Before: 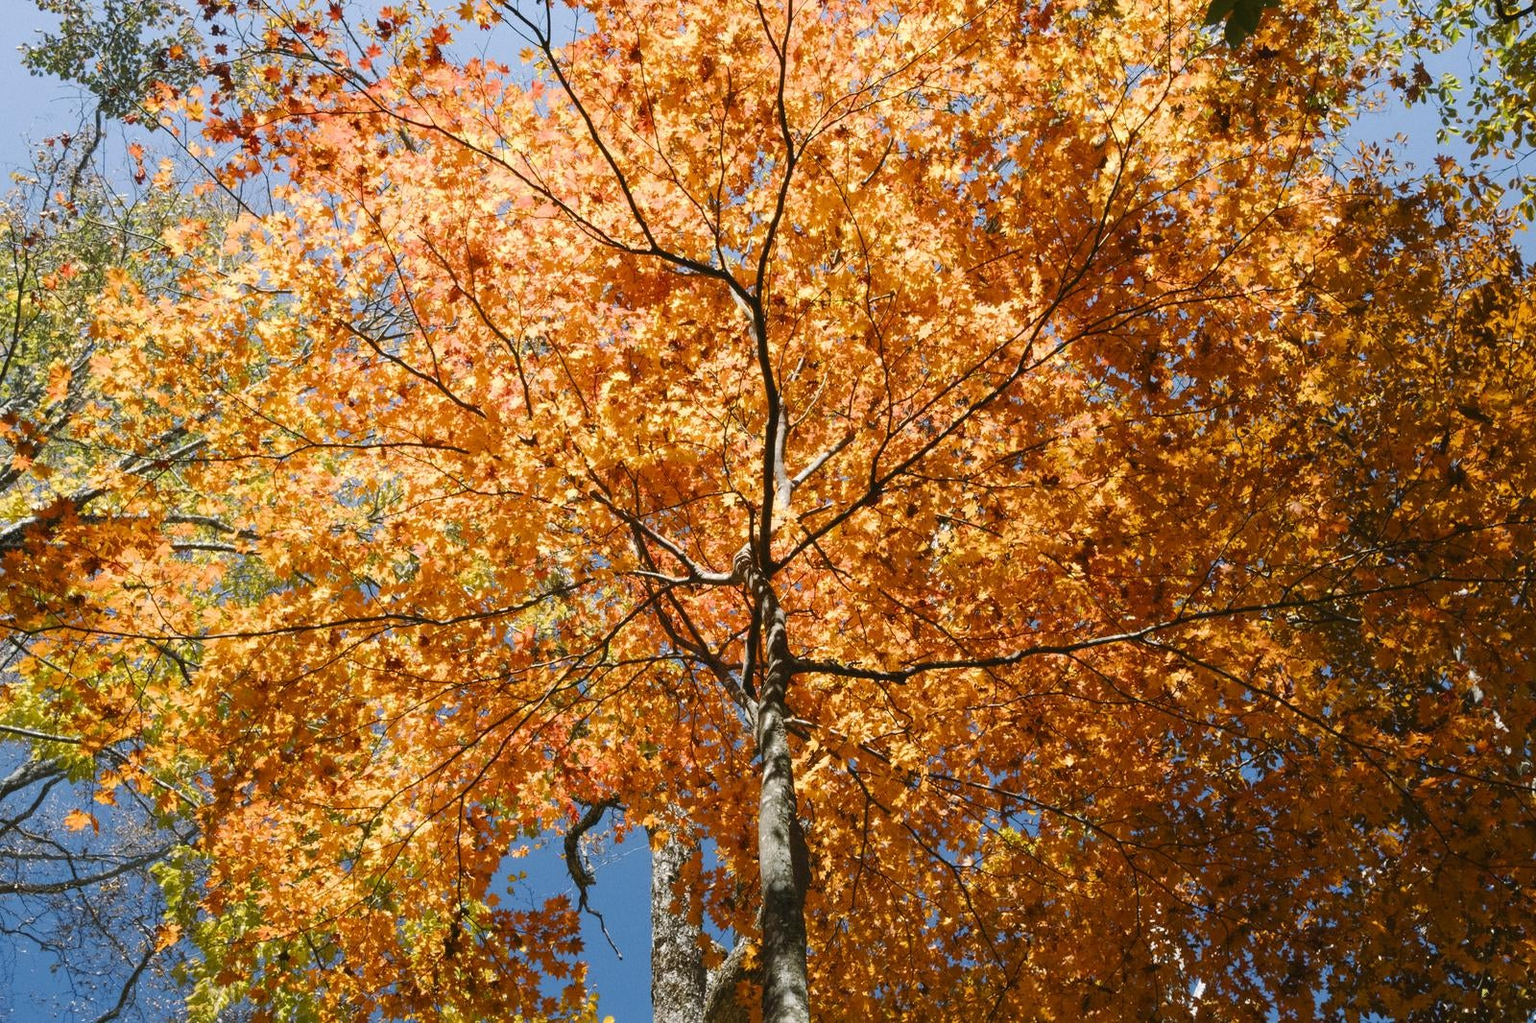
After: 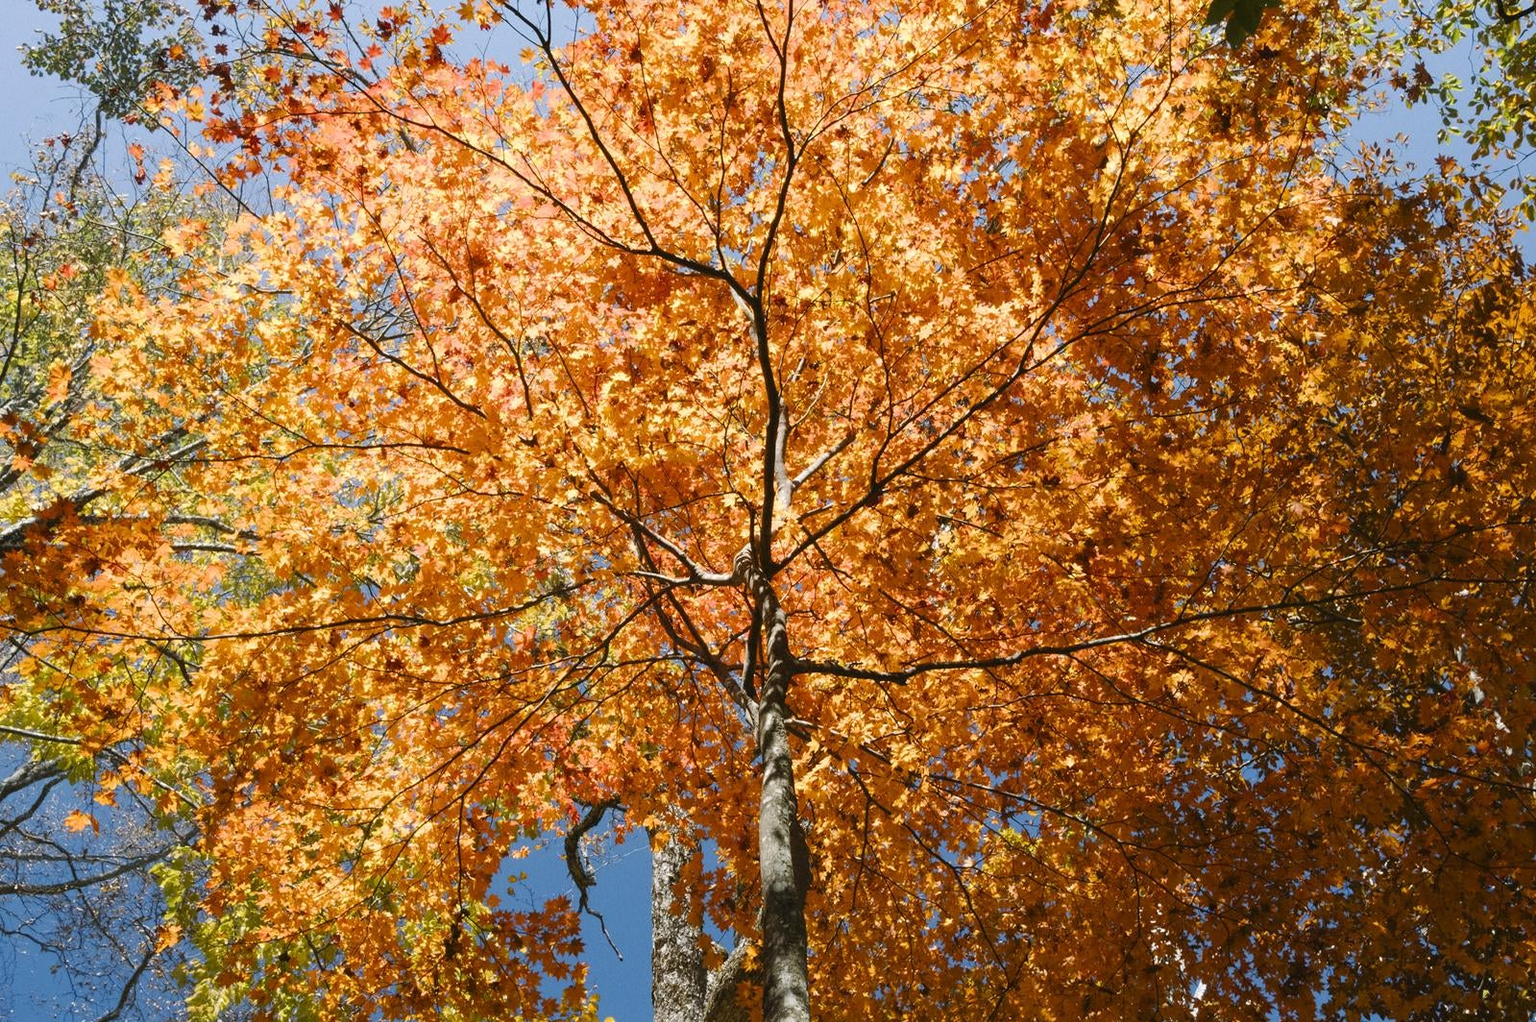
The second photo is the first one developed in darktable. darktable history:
crop: top 0.05%, bottom 0.098%
